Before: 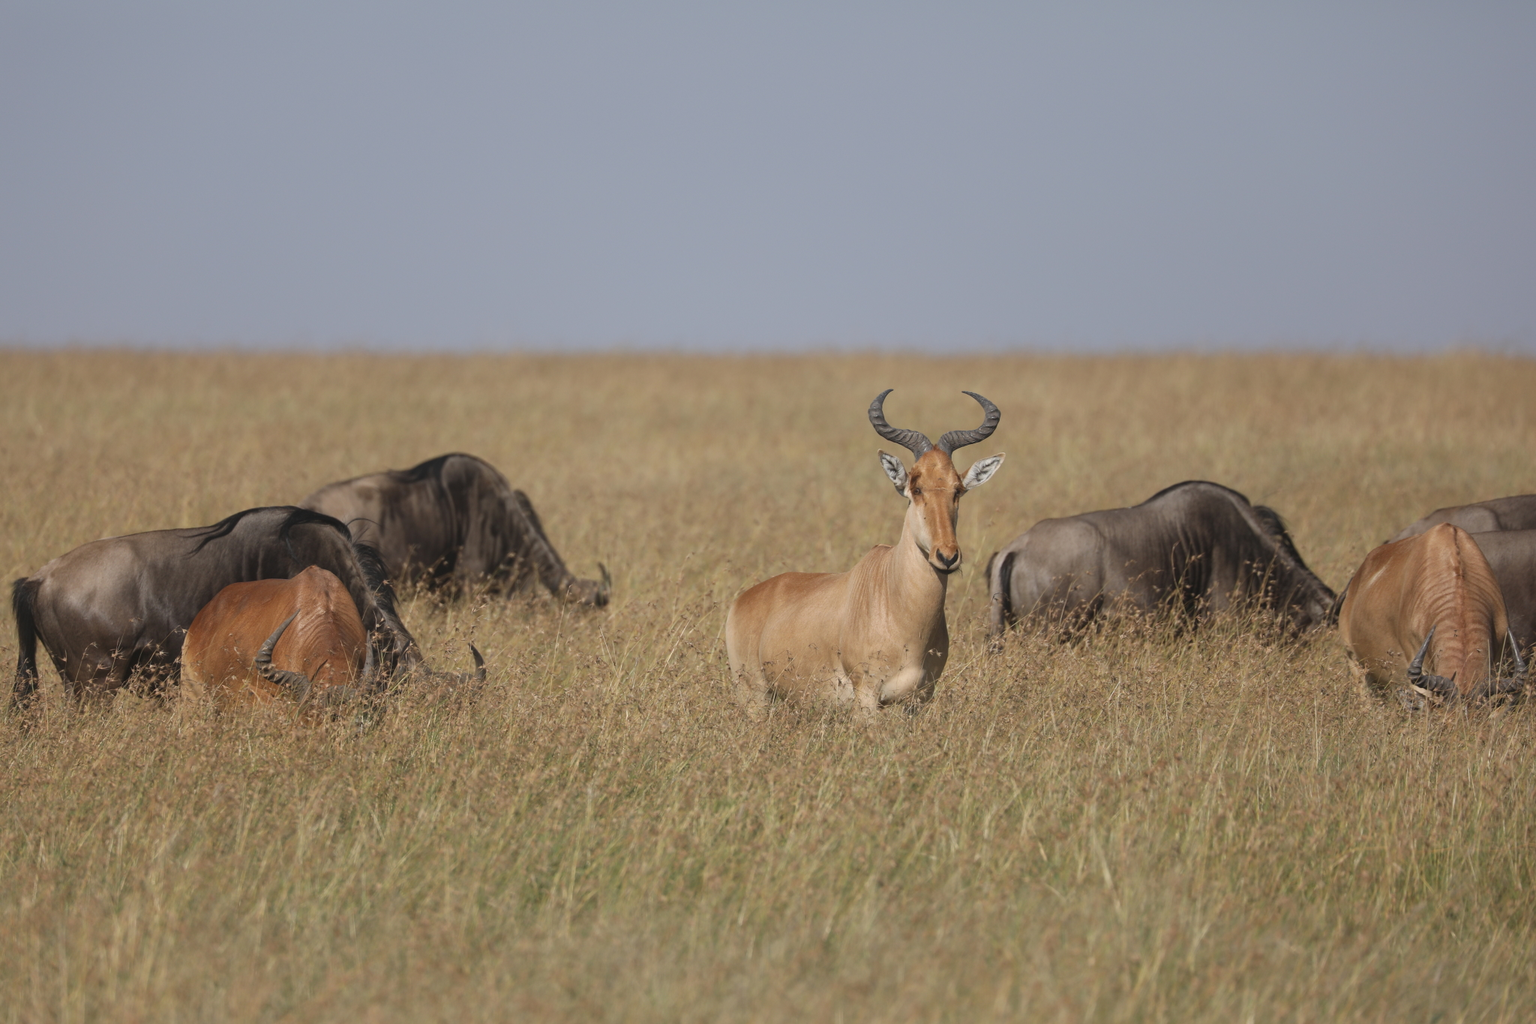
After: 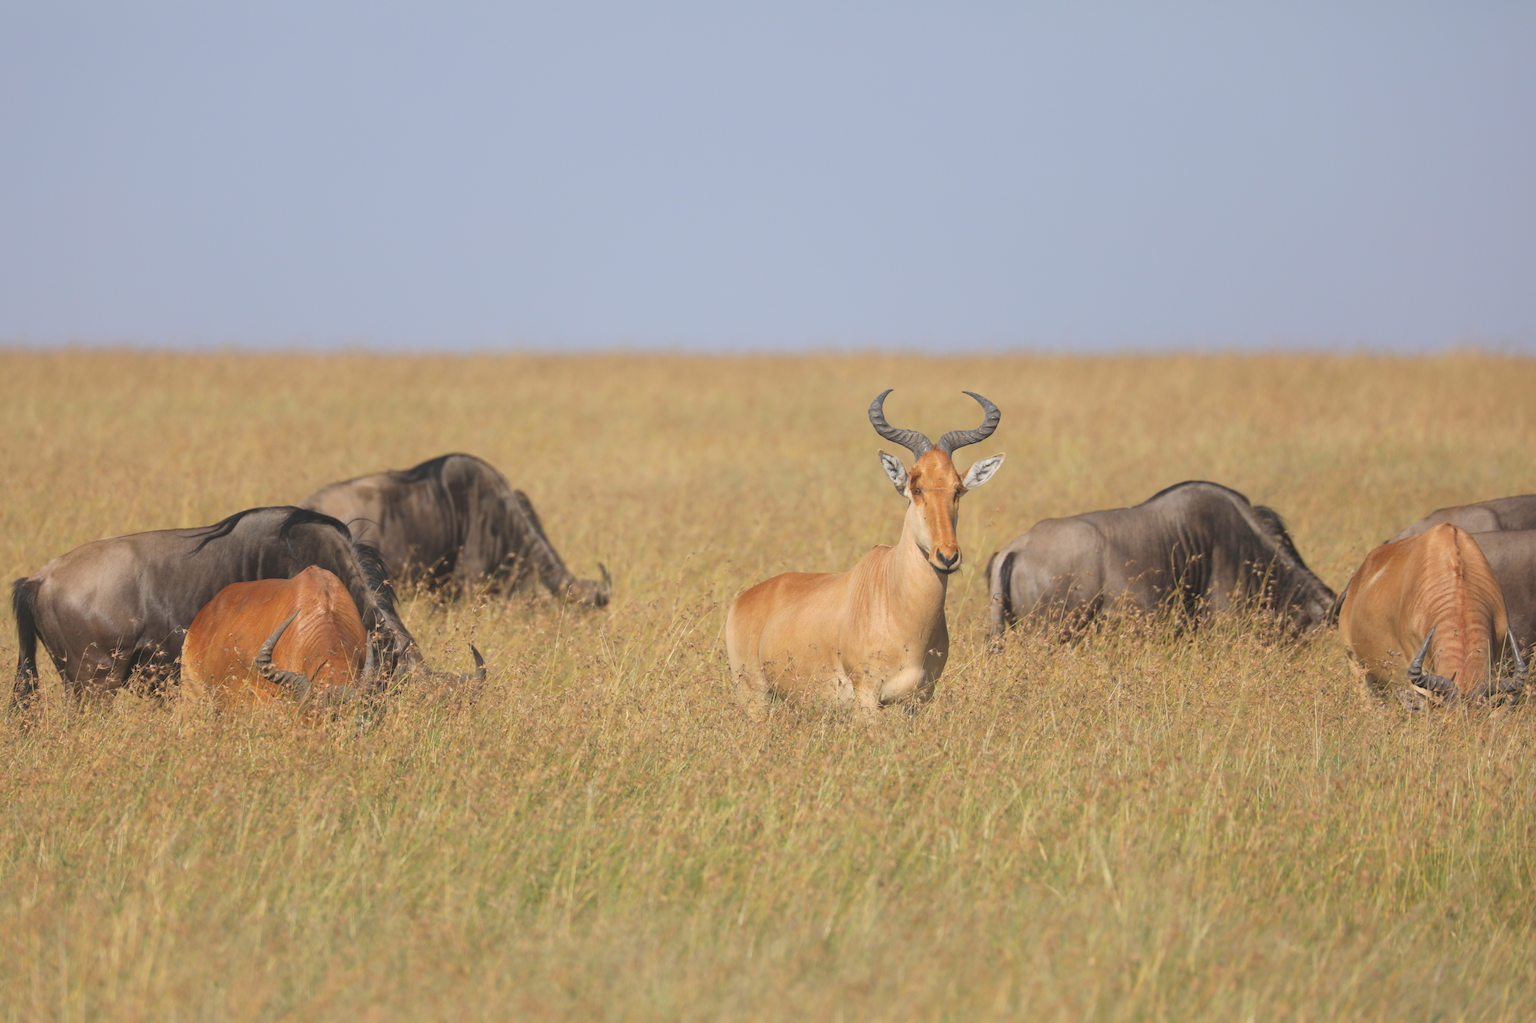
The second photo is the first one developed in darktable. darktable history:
tone equalizer: on, module defaults
contrast brightness saturation: contrast 0.069, brightness 0.178, saturation 0.406
